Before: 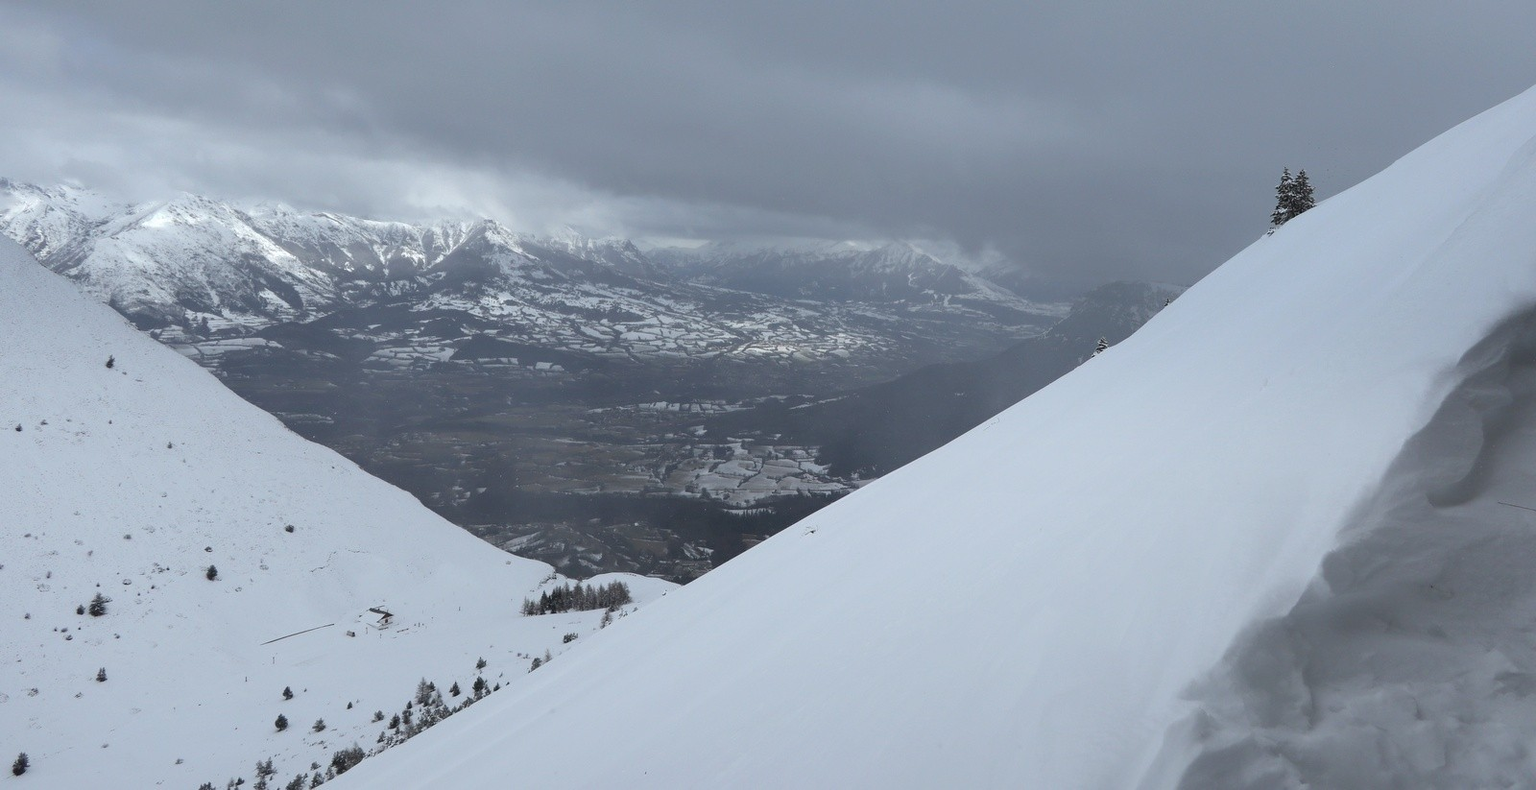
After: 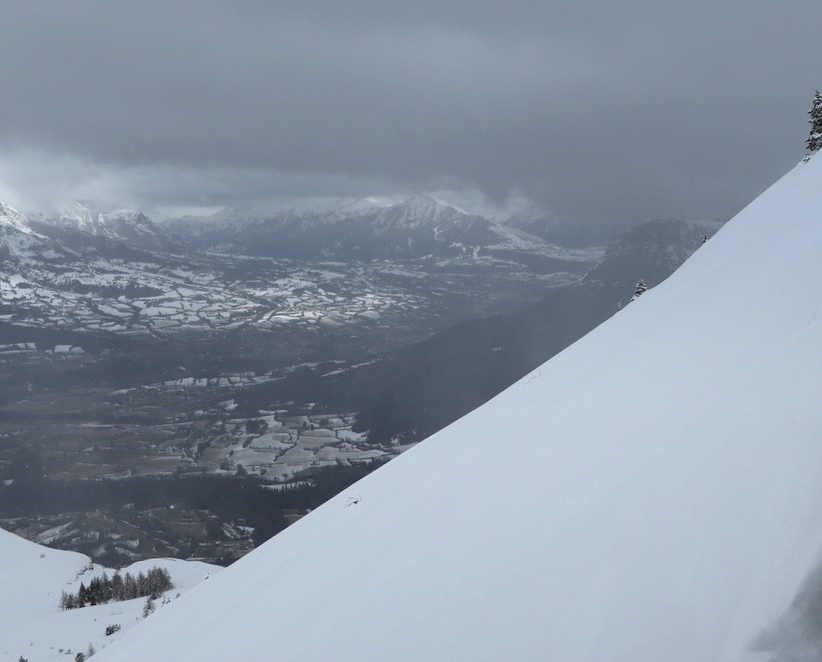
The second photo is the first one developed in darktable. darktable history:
crop: left 32.075%, top 10.976%, right 18.355%, bottom 17.596%
rotate and perspective: rotation -4.2°, shear 0.006, automatic cropping off
